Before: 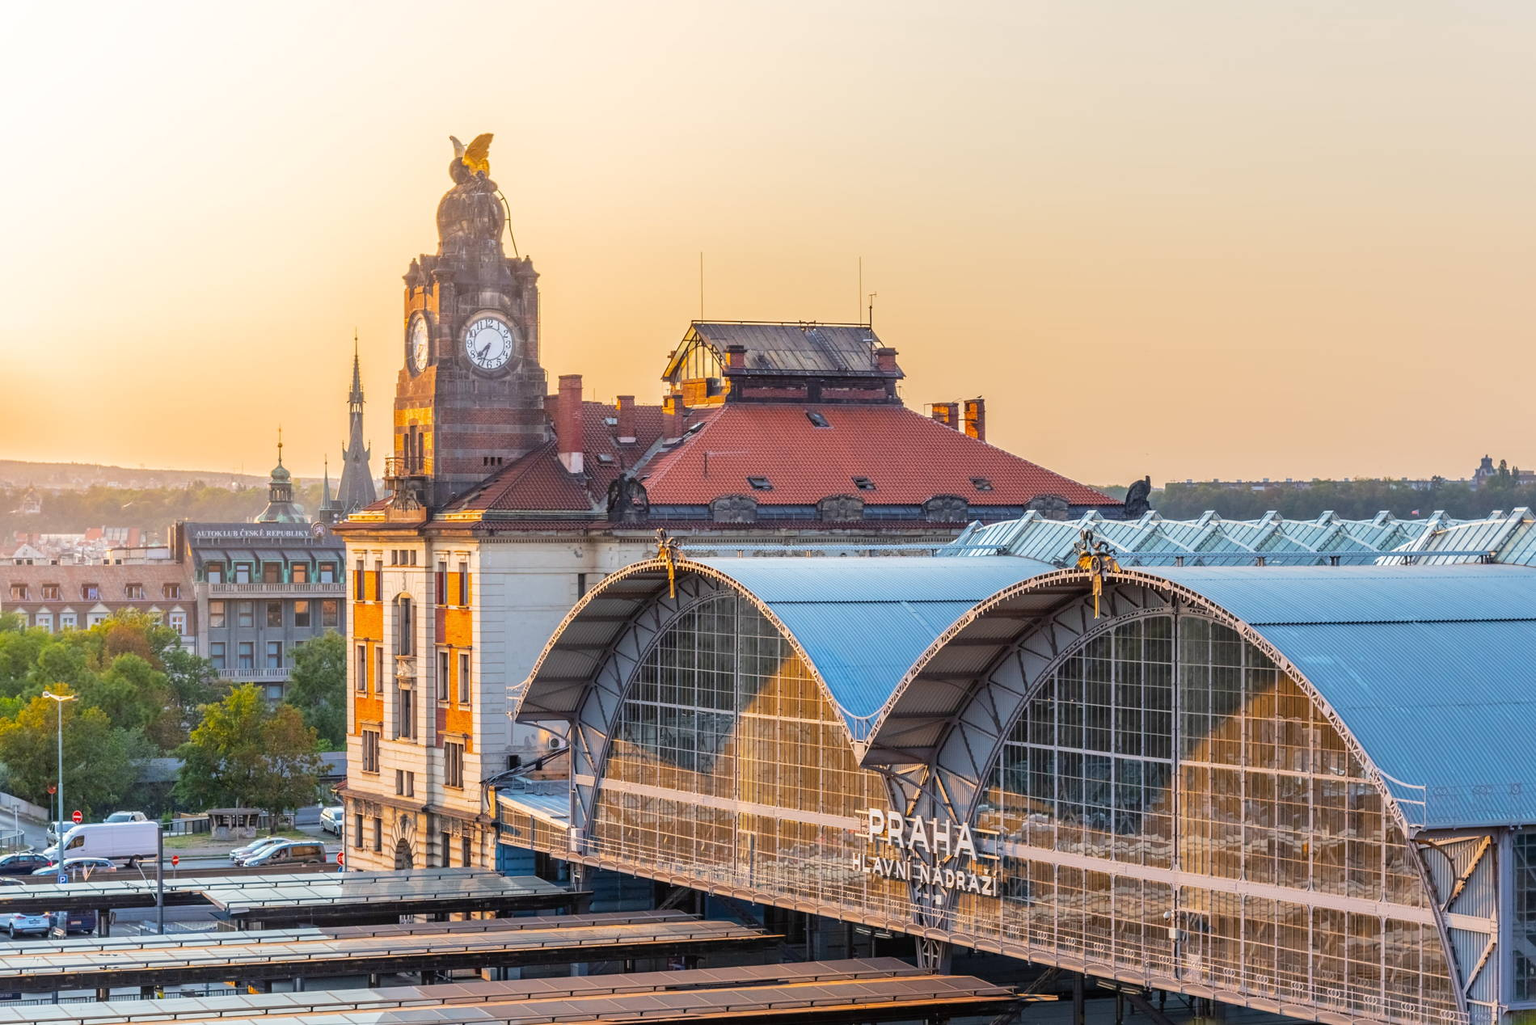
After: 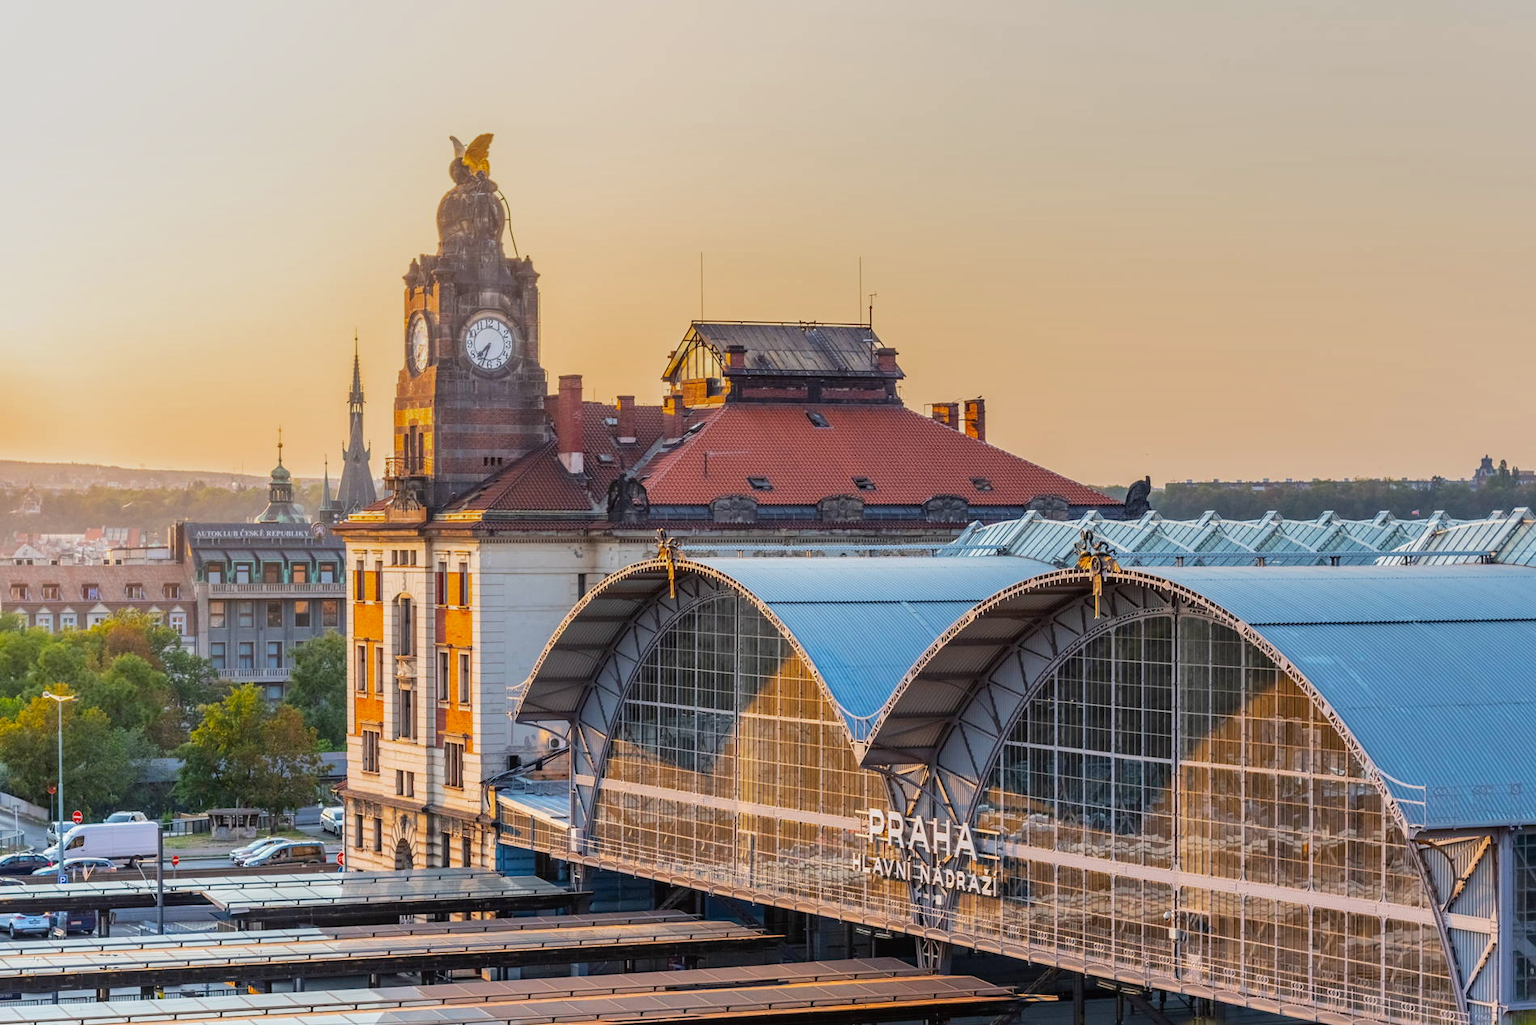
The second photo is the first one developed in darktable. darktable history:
contrast brightness saturation: contrast 0.08, saturation 0.02
graduated density: rotation -0.352°, offset 57.64
